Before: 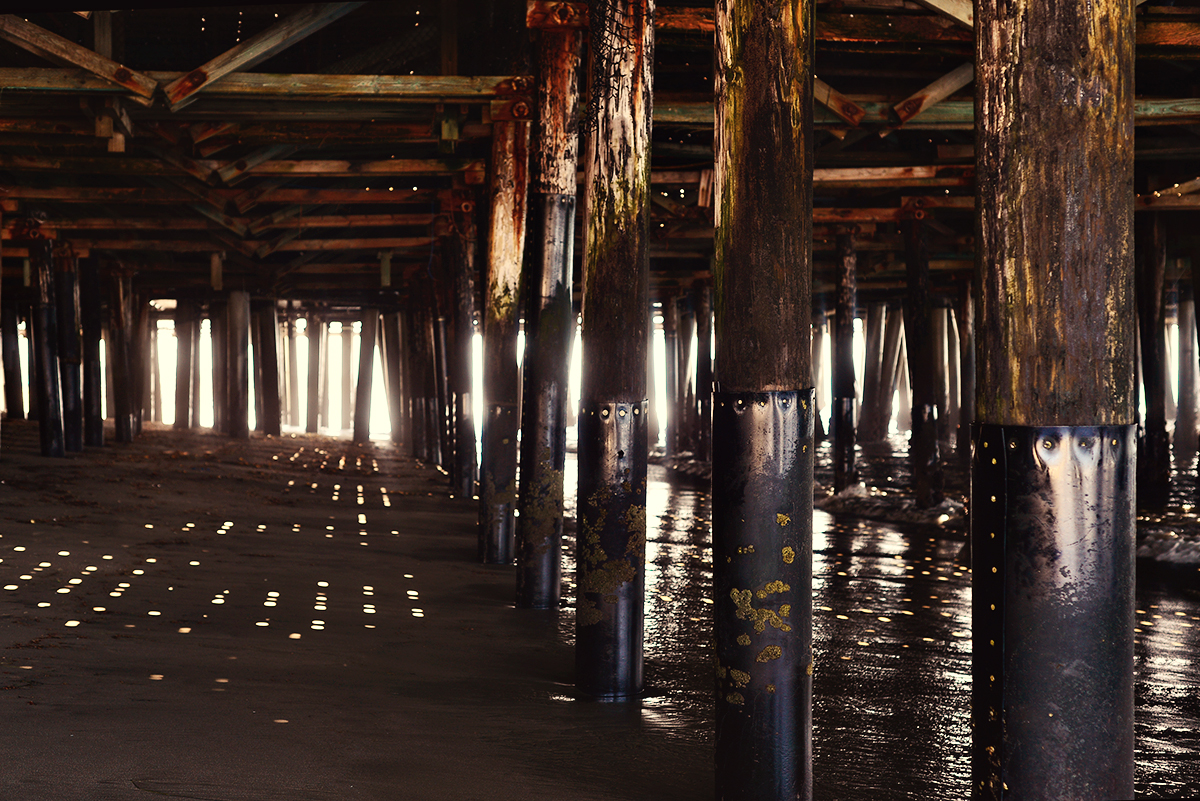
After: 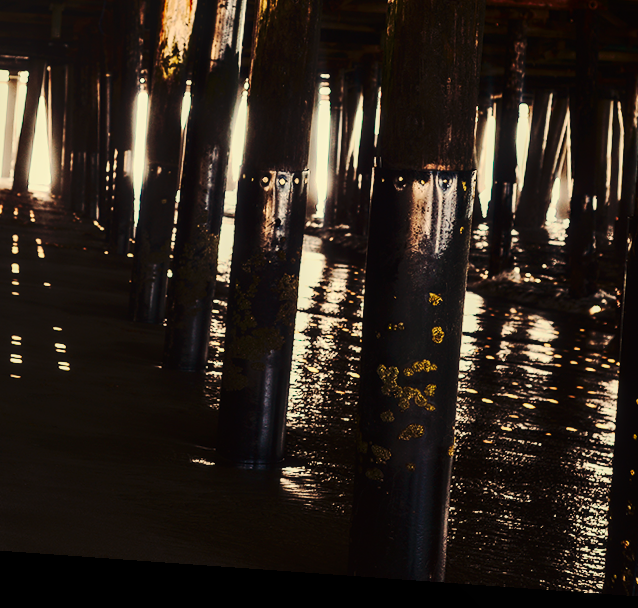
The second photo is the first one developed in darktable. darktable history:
local contrast: on, module defaults
white balance: red 1.029, blue 0.92
tone equalizer: on, module defaults
tone curve: curves: ch0 [(0, 0) (0.003, 0.003) (0.011, 0.009) (0.025, 0.018) (0.044, 0.028) (0.069, 0.038) (0.1, 0.049) (0.136, 0.062) (0.177, 0.089) (0.224, 0.123) (0.277, 0.165) (0.335, 0.223) (0.399, 0.293) (0.468, 0.385) (0.543, 0.497) (0.623, 0.613) (0.709, 0.716) (0.801, 0.802) (0.898, 0.887) (1, 1)], preserve colors none
crop and rotate: left 29.237%, top 31.152%, right 19.807%
rotate and perspective: rotation 4.1°, automatic cropping off
contrast brightness saturation: contrast 0.28
